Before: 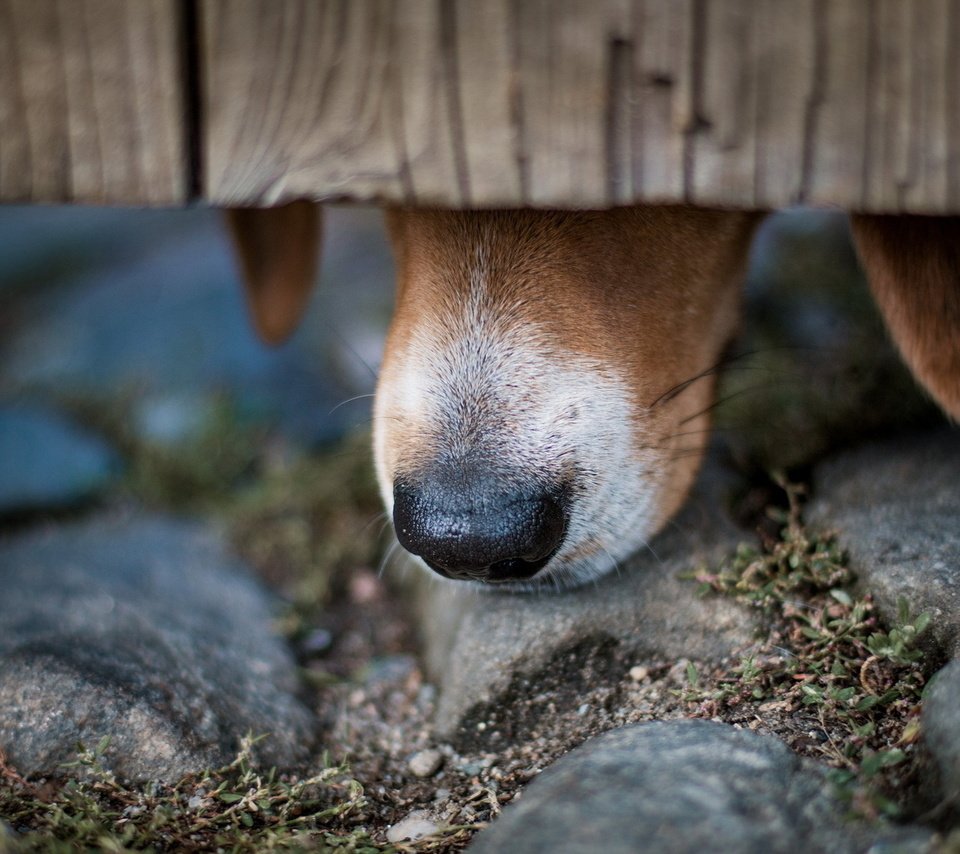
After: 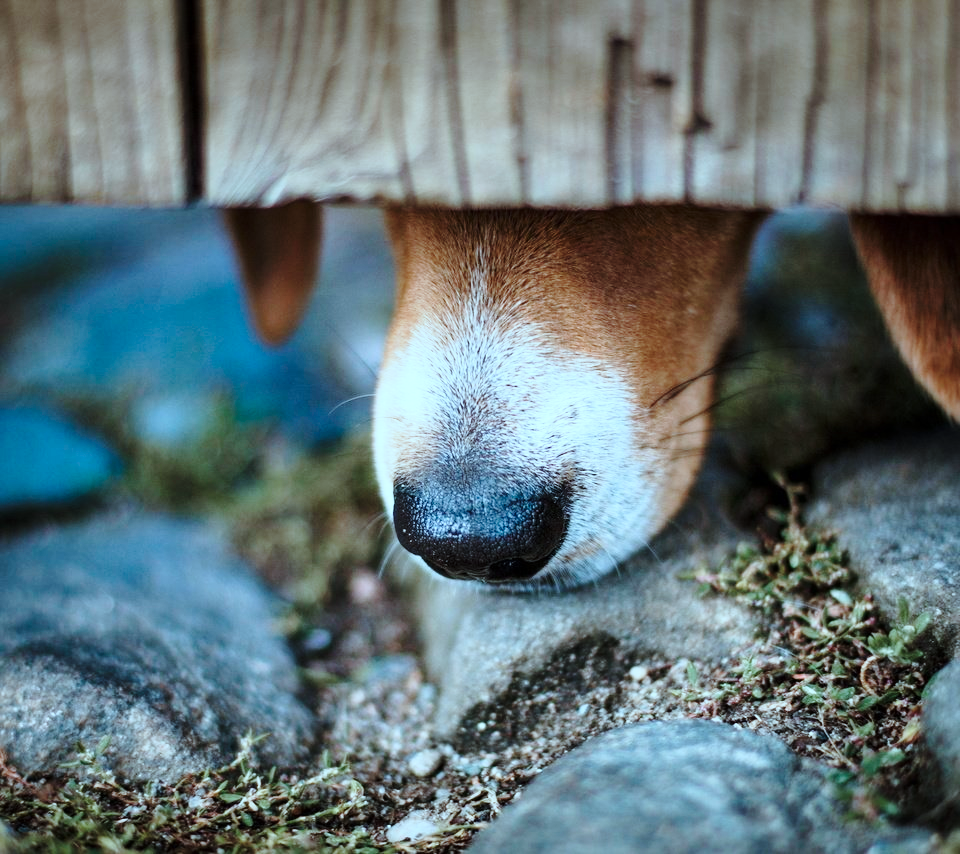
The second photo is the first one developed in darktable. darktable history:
base curve: curves: ch0 [(0, 0) (0.028, 0.03) (0.121, 0.232) (0.46, 0.748) (0.859, 0.968) (1, 1)], preserve colors none
color correction: highlights a* -11.71, highlights b* -15.58
